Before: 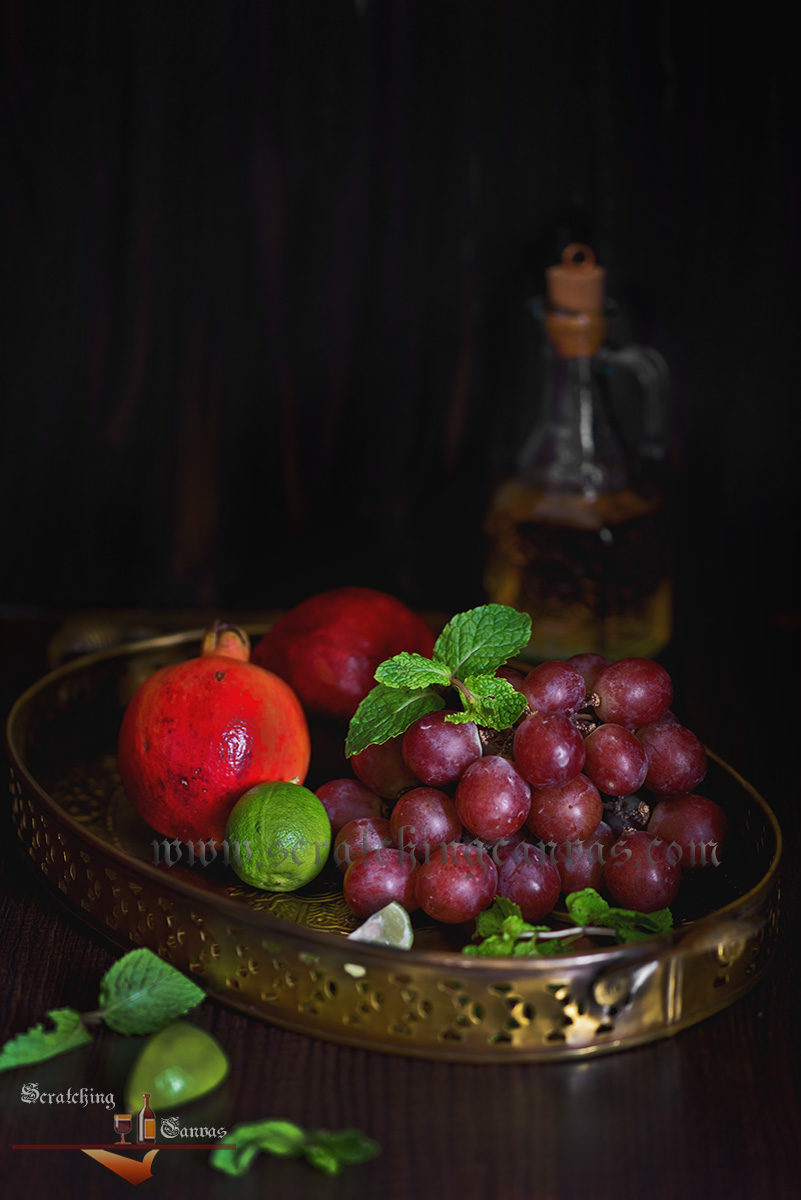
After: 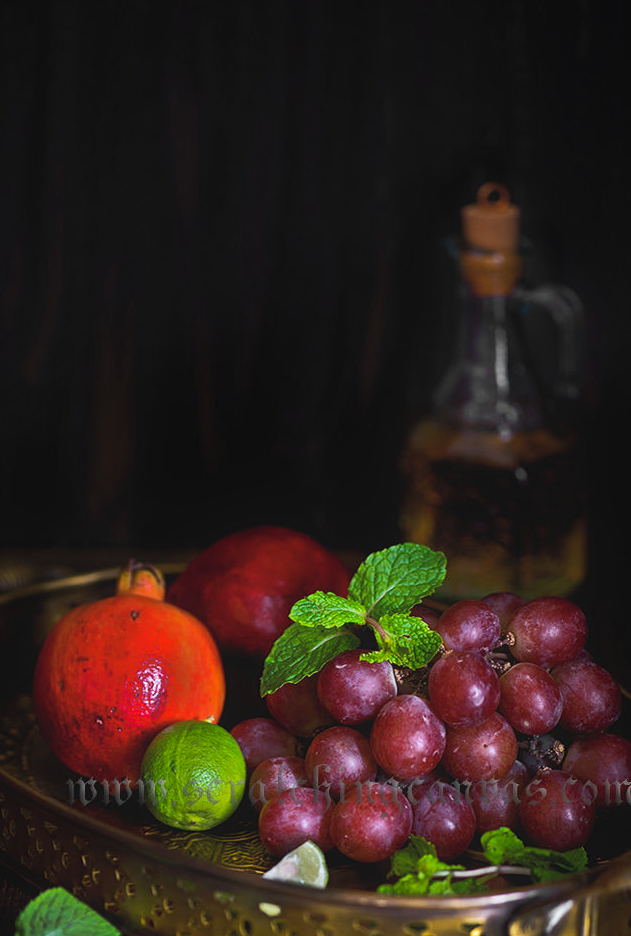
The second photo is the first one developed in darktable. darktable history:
contrast brightness saturation: brightness 0.143
exposure: exposure -0.261 EV, compensate highlight preservation false
contrast equalizer: y [[0.5, 0.488, 0.462, 0.461, 0.491, 0.5], [0.5 ×6], [0.5 ×6], [0 ×6], [0 ×6]]
crop and rotate: left 10.643%, top 5.096%, right 10.462%, bottom 16.853%
color balance rgb: highlights gain › chroma 0.11%, highlights gain › hue 330.61°, perceptual saturation grading › global saturation 19.701%, perceptual brilliance grading › highlights 19.936%, perceptual brilliance grading › mid-tones 20.431%, perceptual brilliance grading › shadows -20.427%, global vibrance 14.321%
